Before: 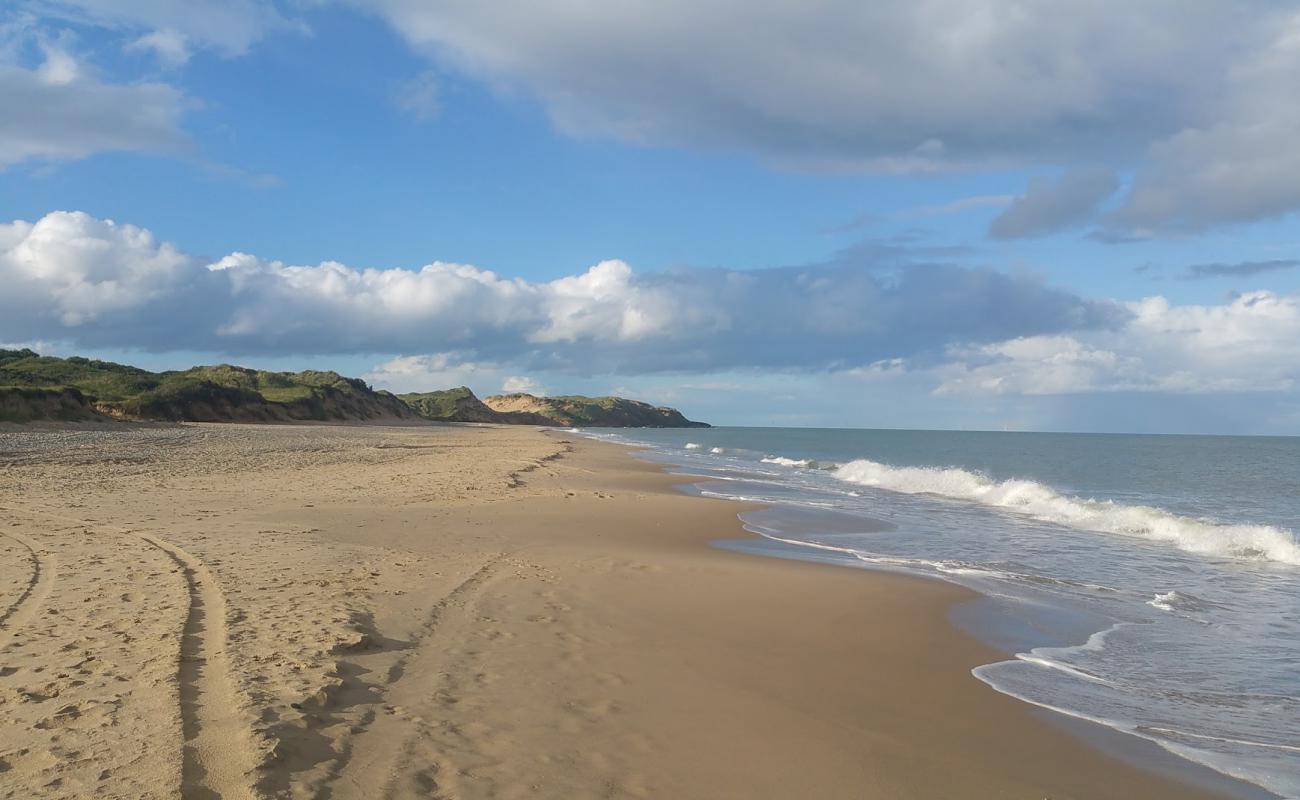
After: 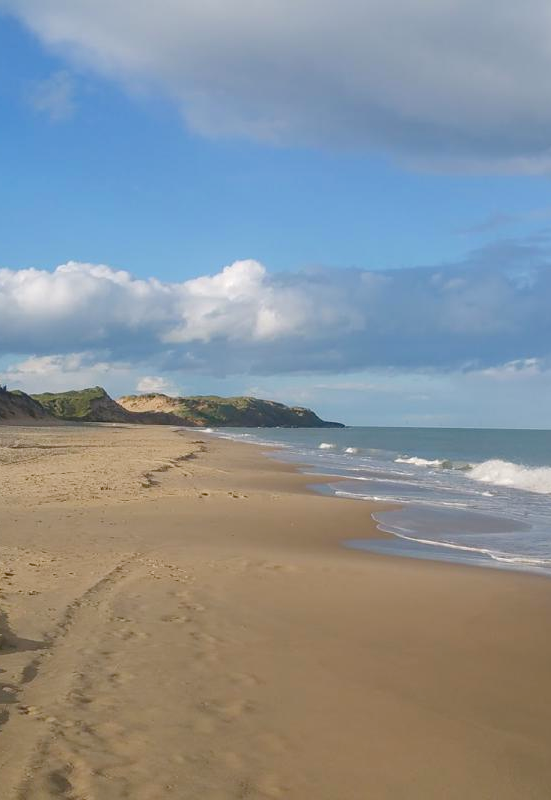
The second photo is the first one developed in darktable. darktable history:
crop: left 28.228%, right 29.379%
color balance rgb: highlights gain › chroma 0.244%, highlights gain › hue 330.53°, perceptual saturation grading › global saturation 20%, perceptual saturation grading › highlights -25.048%, perceptual saturation grading › shadows 25.715%
